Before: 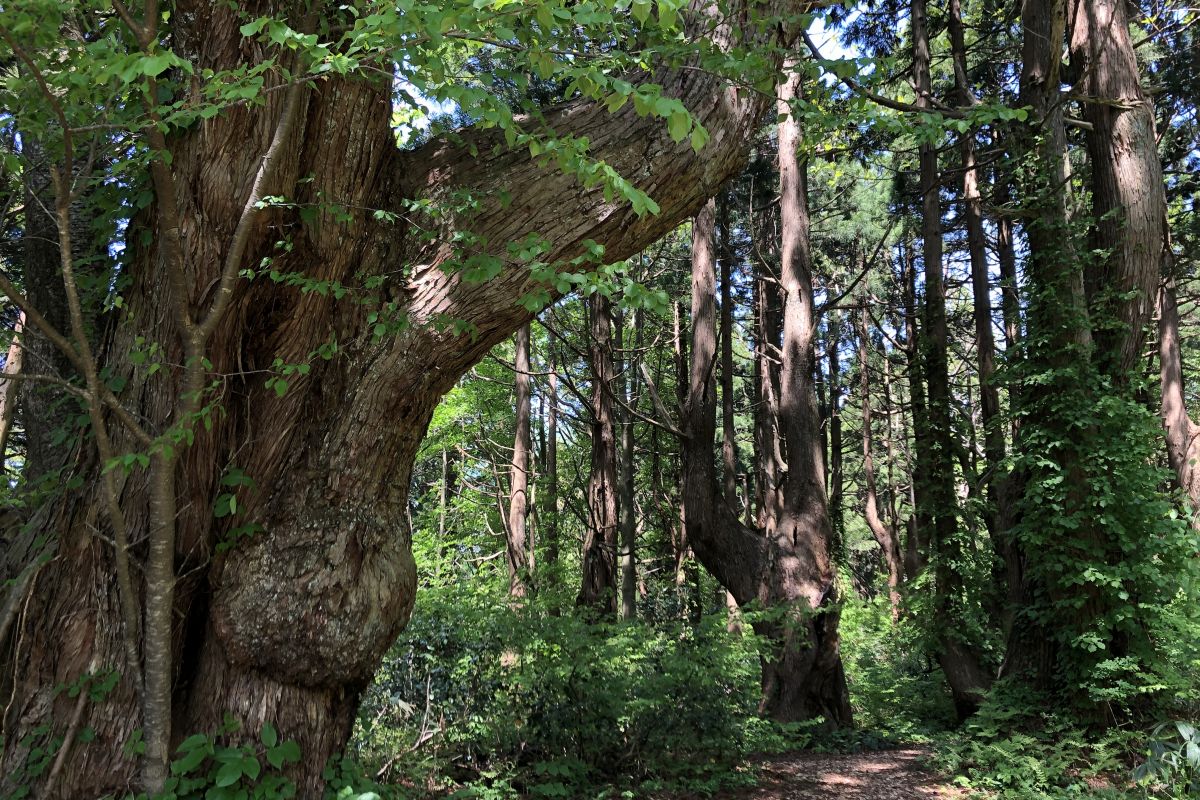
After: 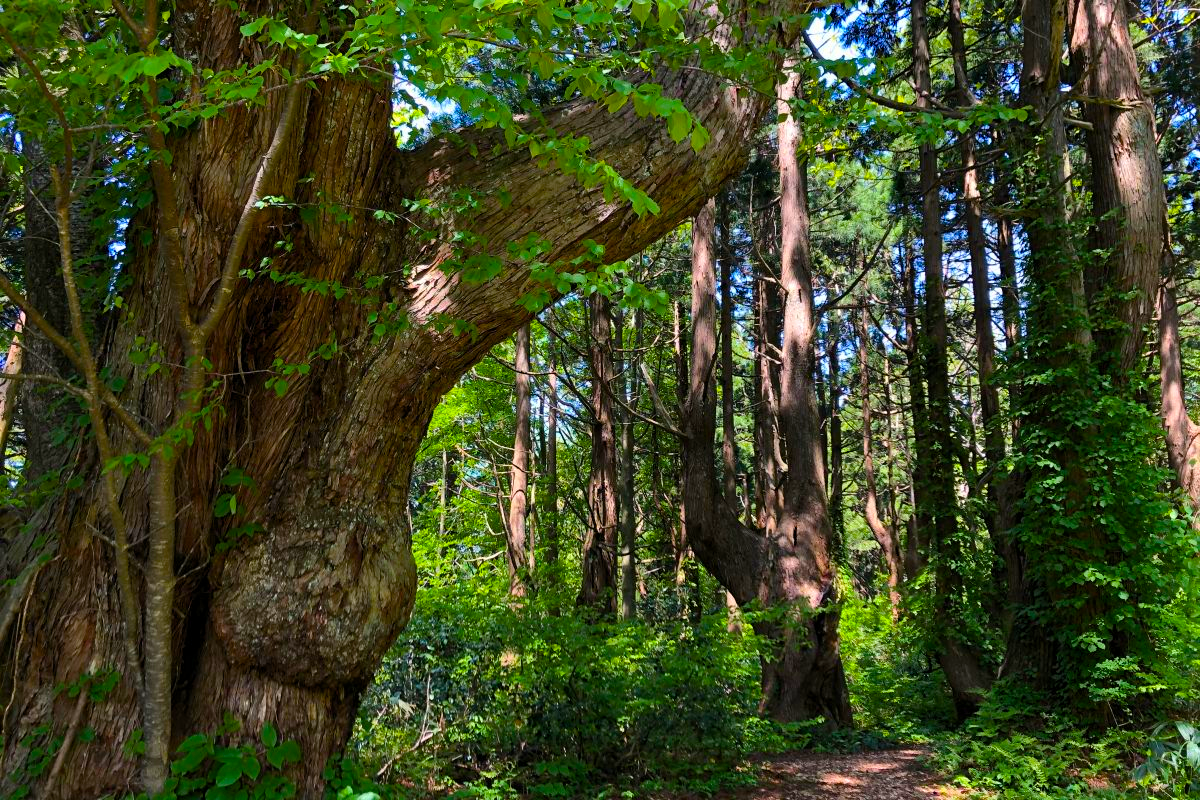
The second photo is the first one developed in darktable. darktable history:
color balance rgb: perceptual saturation grading › global saturation 100%
exposure: compensate highlight preservation false
